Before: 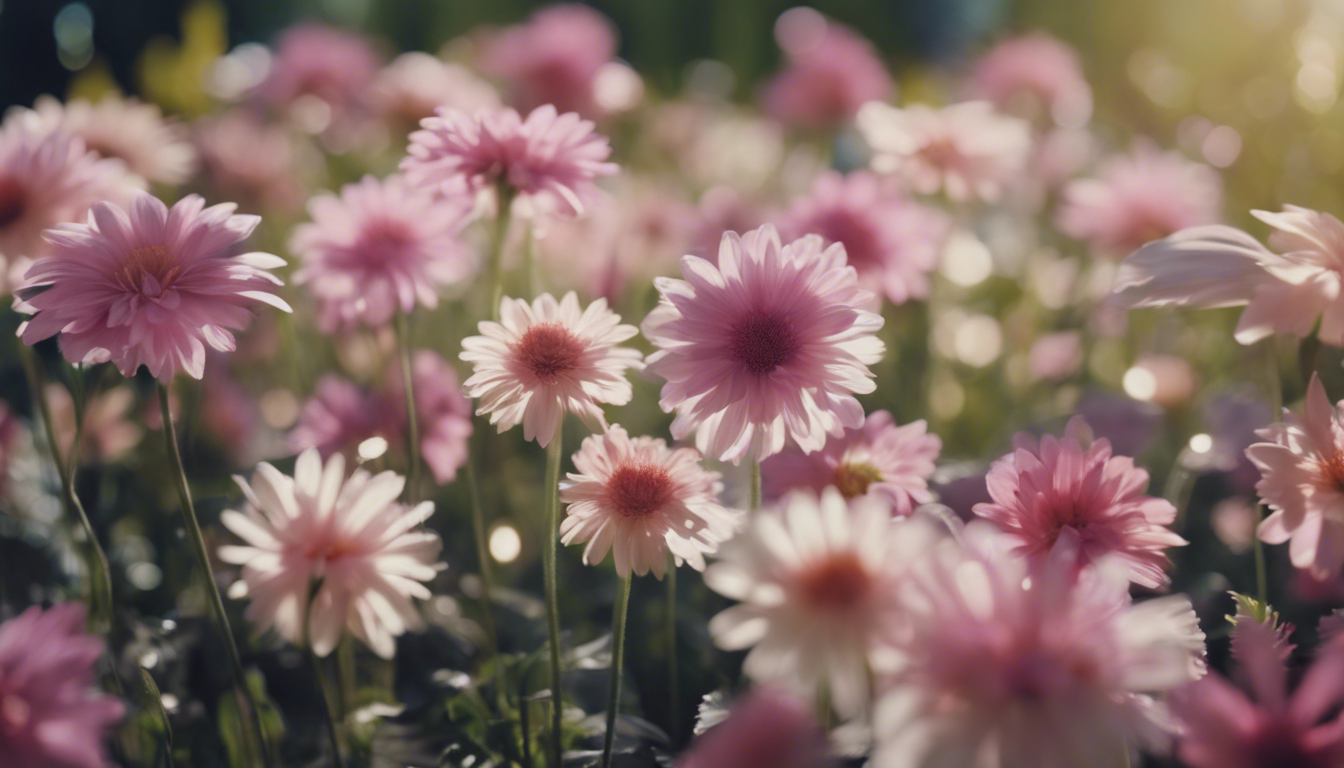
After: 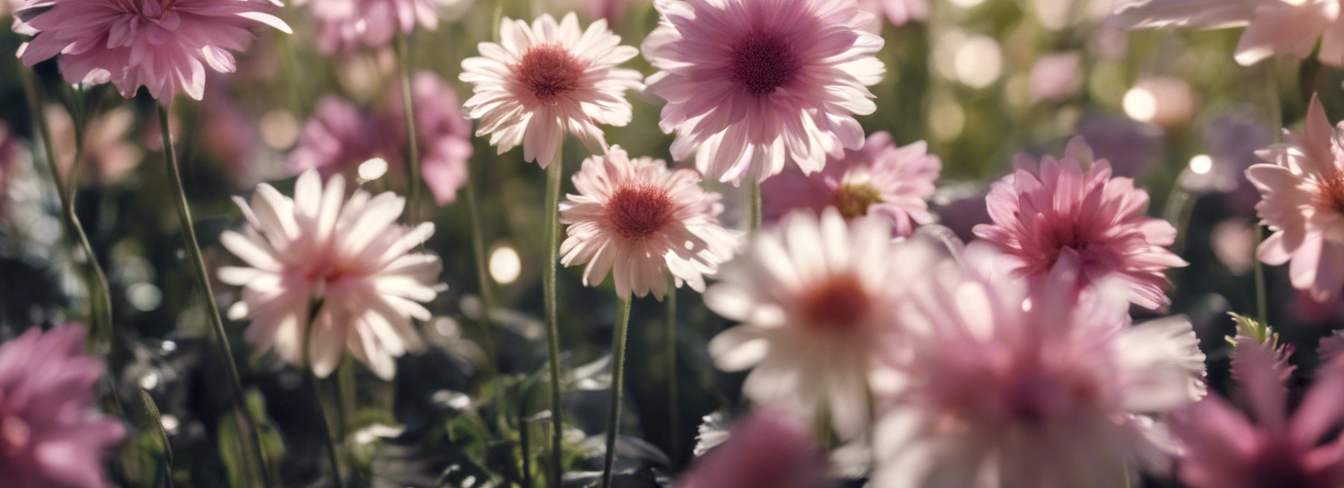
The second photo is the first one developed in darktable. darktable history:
exposure: exposure 0.217 EV, compensate highlight preservation false
crop and rotate: top 36.435%
local contrast: highlights 40%, shadows 60%, detail 136%, midtone range 0.514
